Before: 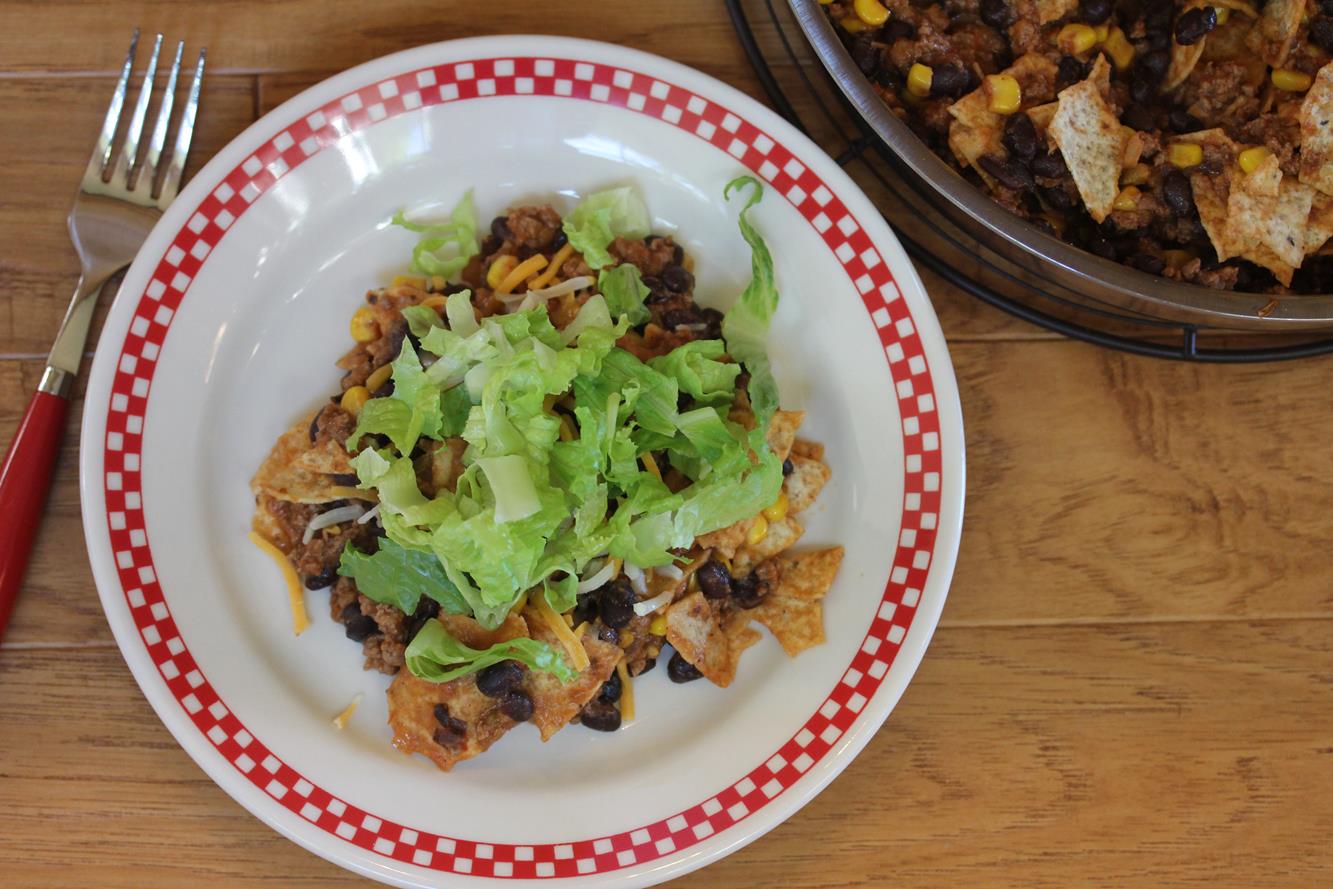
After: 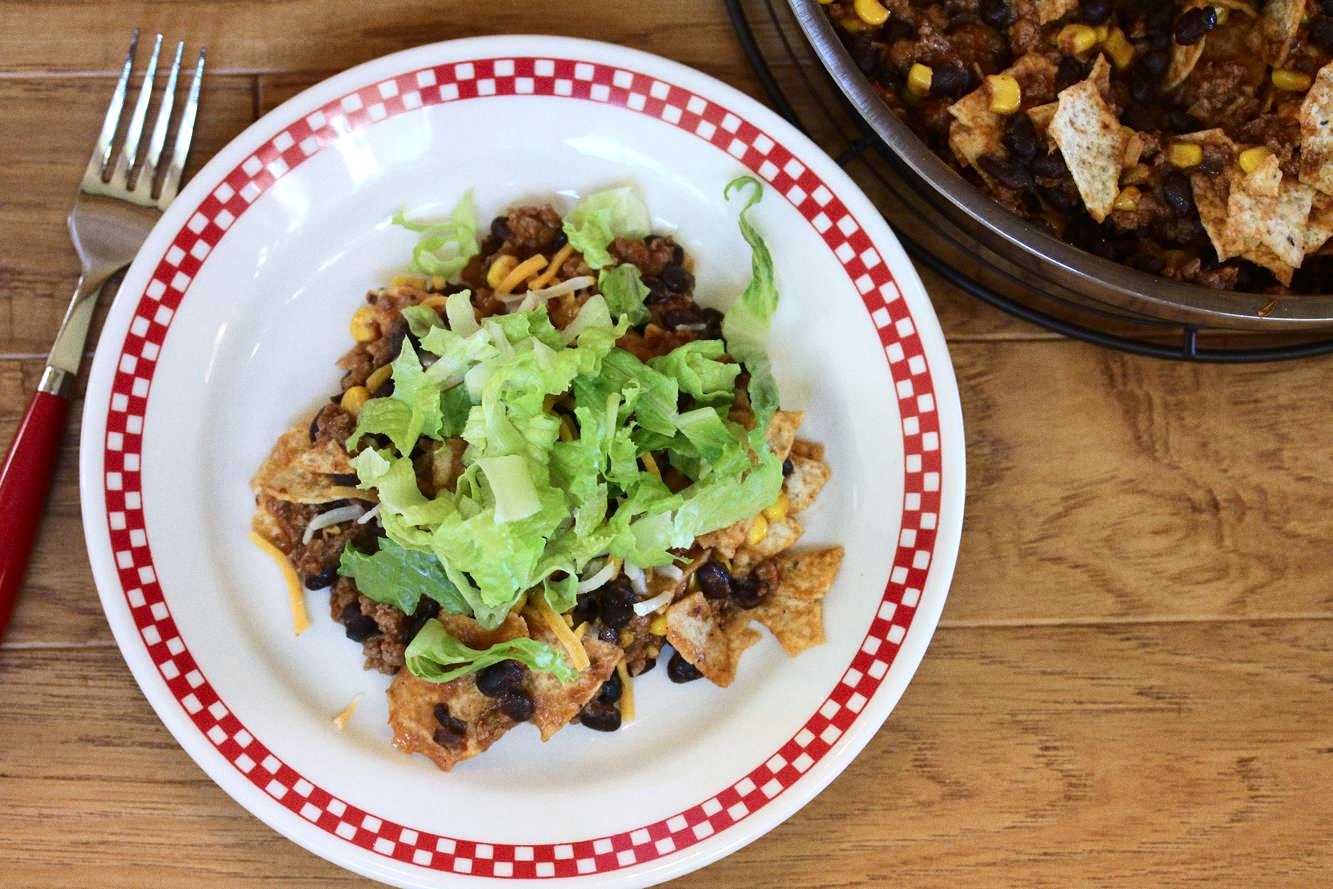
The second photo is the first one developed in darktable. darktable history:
exposure: exposure 0.375 EV, compensate highlight preservation false
grain: on, module defaults
white balance: red 0.976, blue 1.04
contrast brightness saturation: contrast 0.22
